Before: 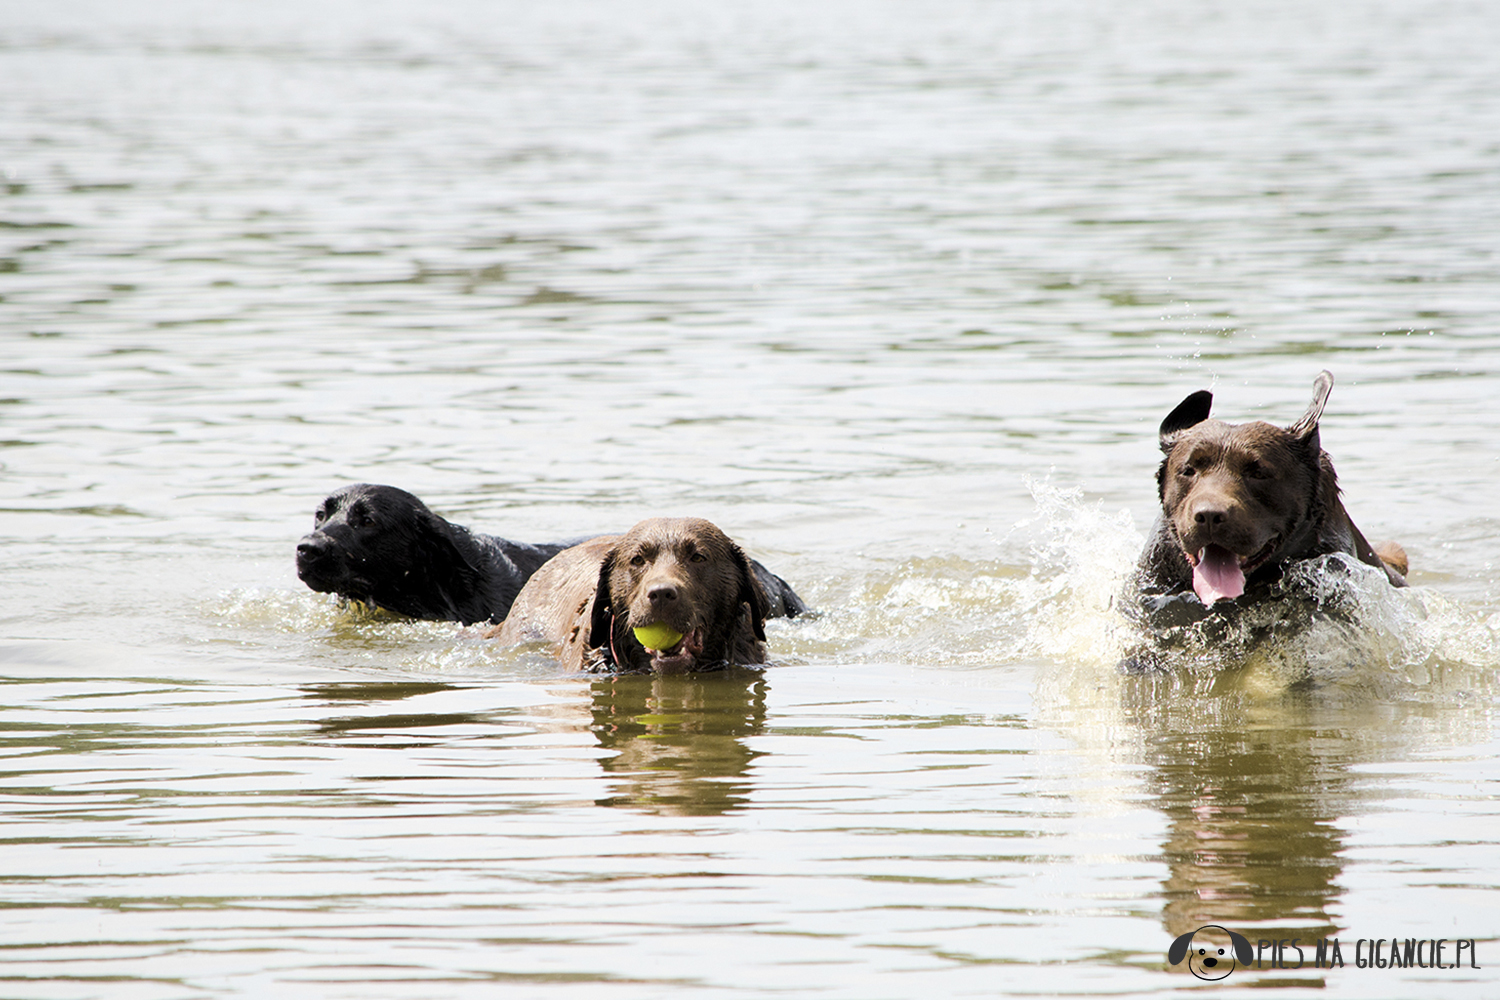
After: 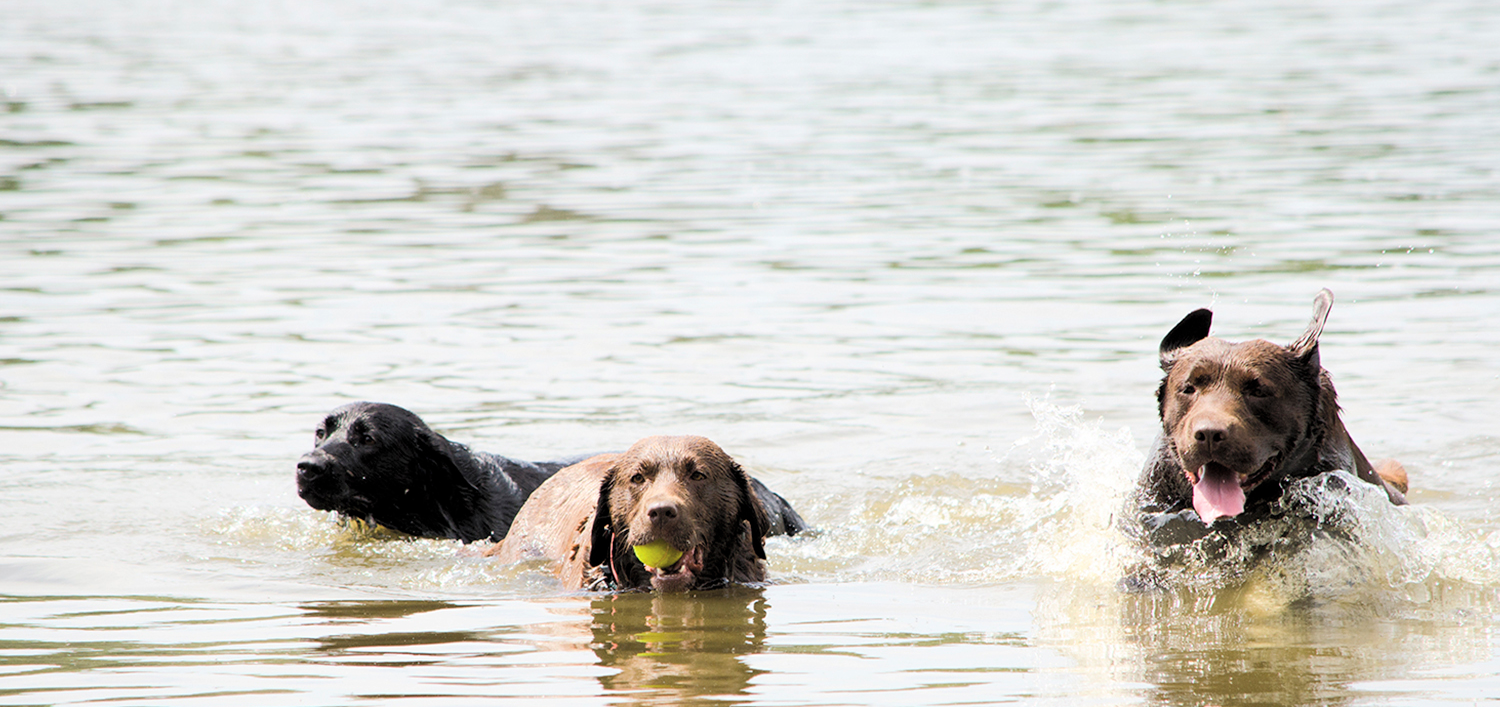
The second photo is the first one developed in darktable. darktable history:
crop and rotate: top 8.293%, bottom 20.996%
contrast brightness saturation: brightness 0.15
tone equalizer: -7 EV 0.13 EV, smoothing diameter 25%, edges refinement/feathering 10, preserve details guided filter
